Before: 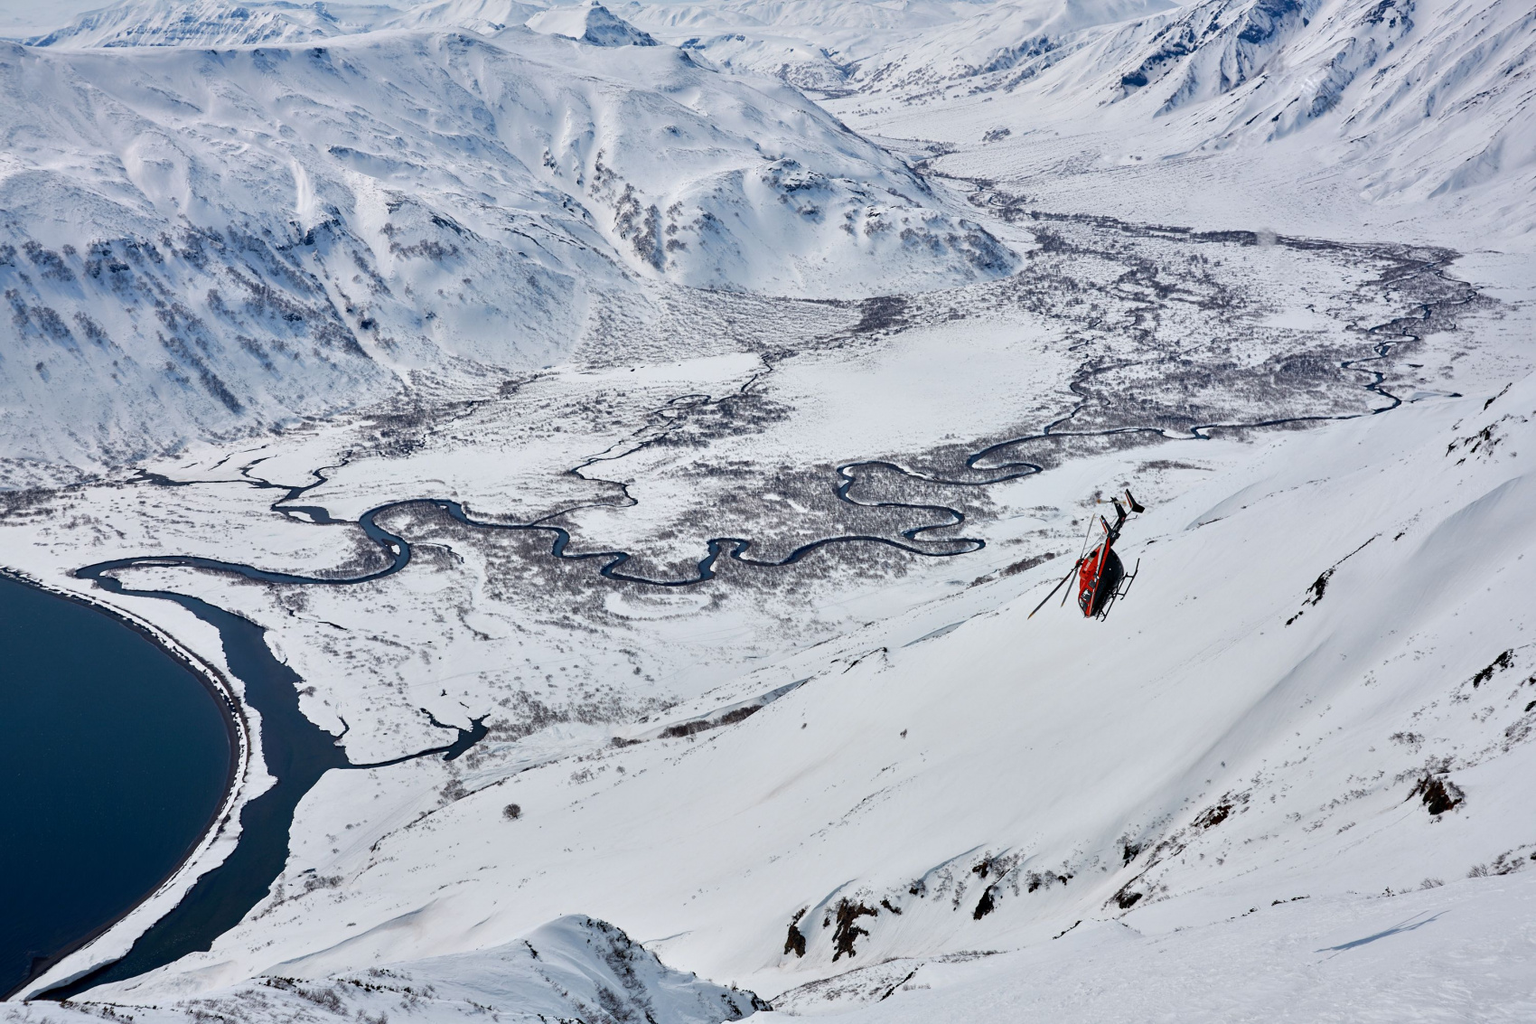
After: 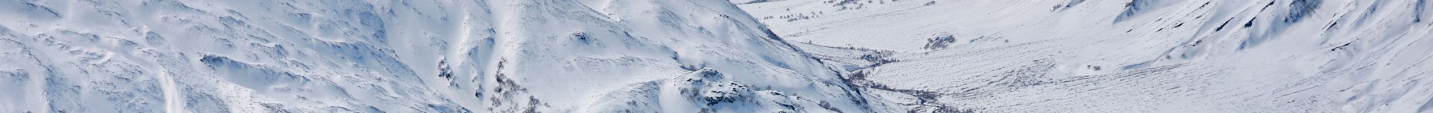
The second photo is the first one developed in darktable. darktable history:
crop and rotate: left 9.644%, top 9.491%, right 6.021%, bottom 80.509%
levels: levels [0.018, 0.493, 1]
